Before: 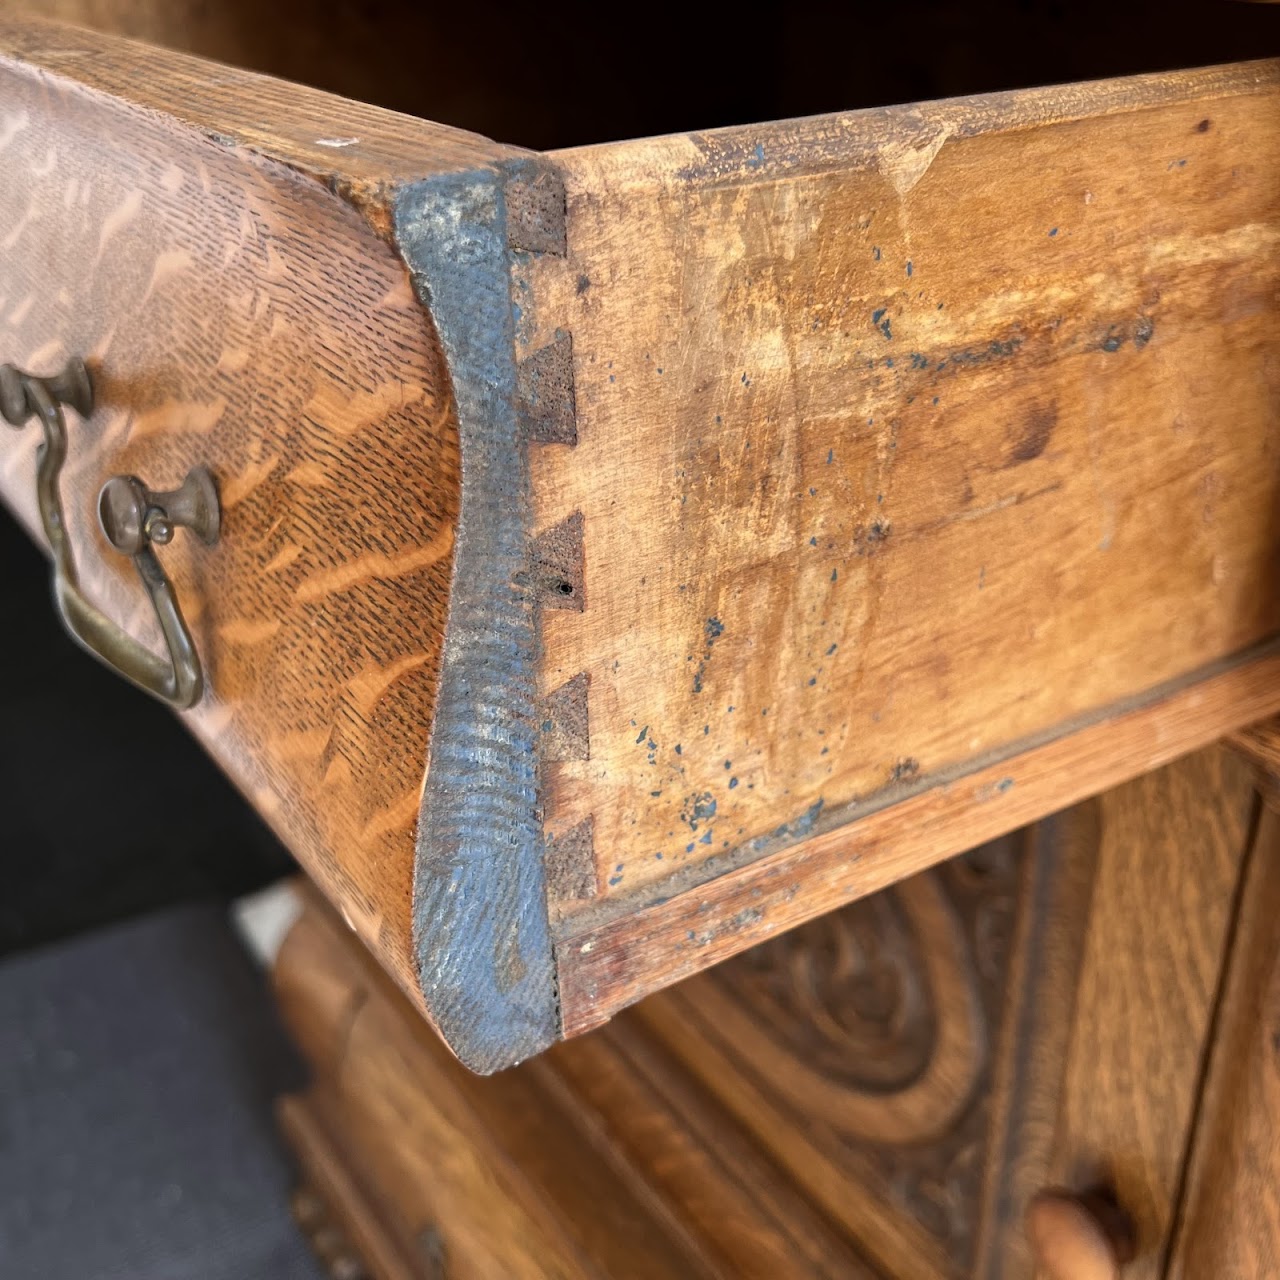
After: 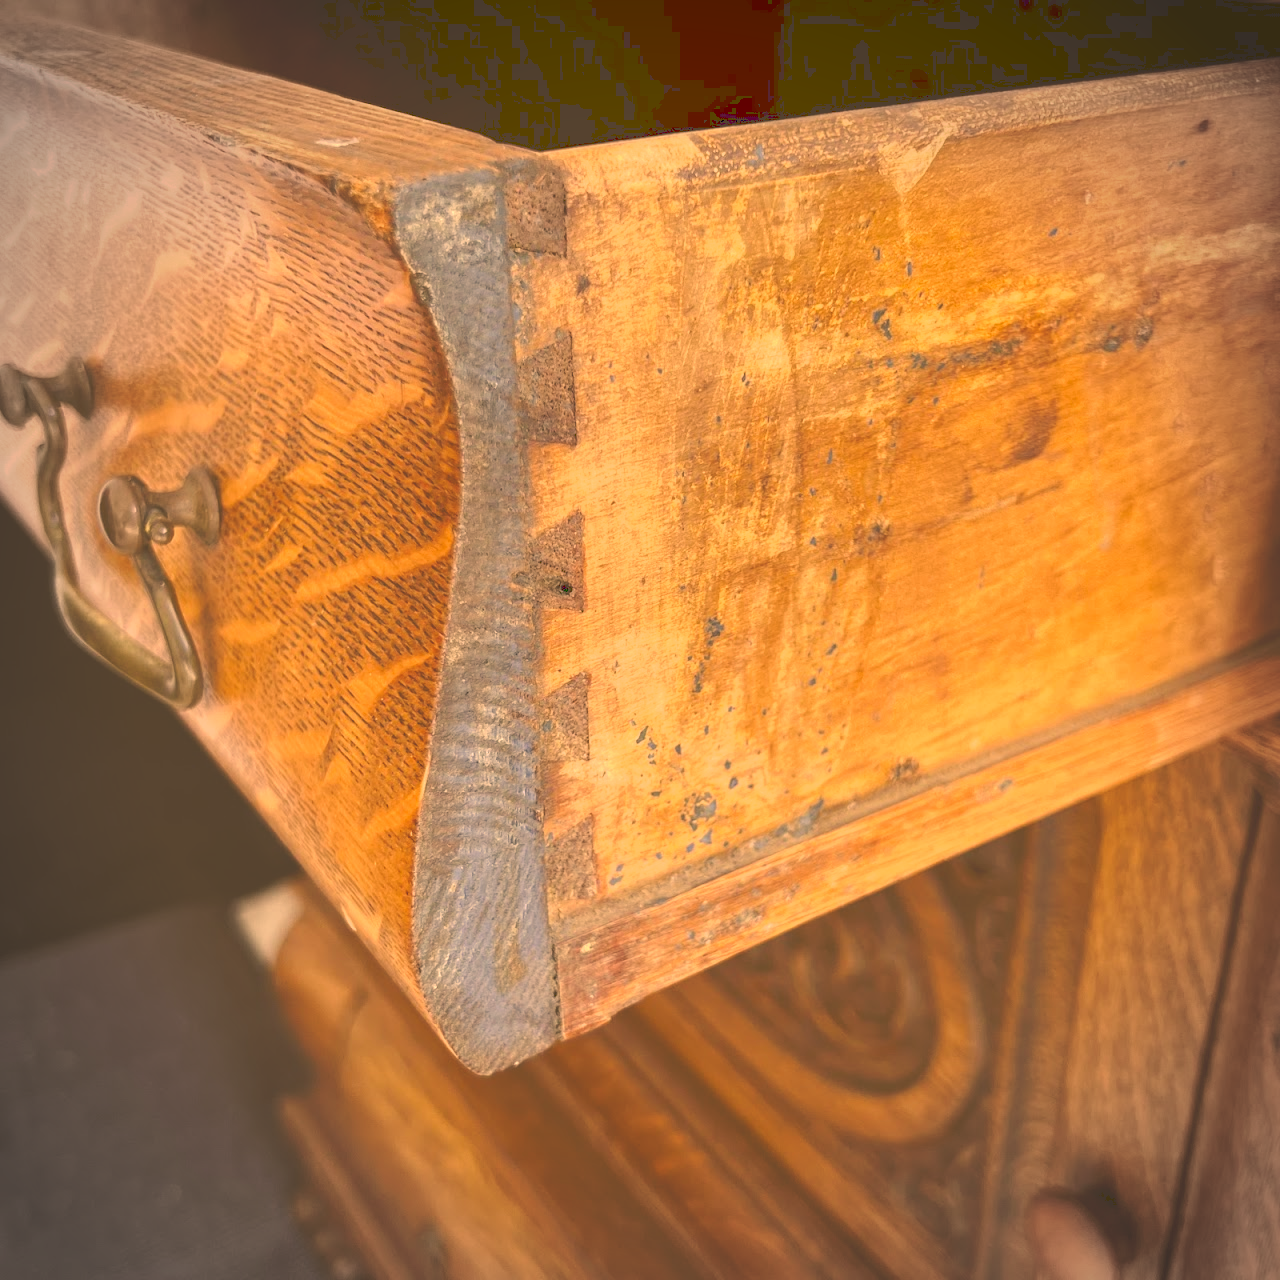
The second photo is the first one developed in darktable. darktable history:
vignetting: automatic ratio true
tone curve: curves: ch0 [(0, 0) (0.003, 0.298) (0.011, 0.298) (0.025, 0.298) (0.044, 0.3) (0.069, 0.302) (0.1, 0.312) (0.136, 0.329) (0.177, 0.354) (0.224, 0.376) (0.277, 0.408) (0.335, 0.453) (0.399, 0.503) (0.468, 0.562) (0.543, 0.623) (0.623, 0.686) (0.709, 0.754) (0.801, 0.825) (0.898, 0.873) (1, 1)], preserve colors none
color correction: highlights a* 17.94, highlights b* 35.39, shadows a* 1.48, shadows b* 6.42, saturation 1.01
